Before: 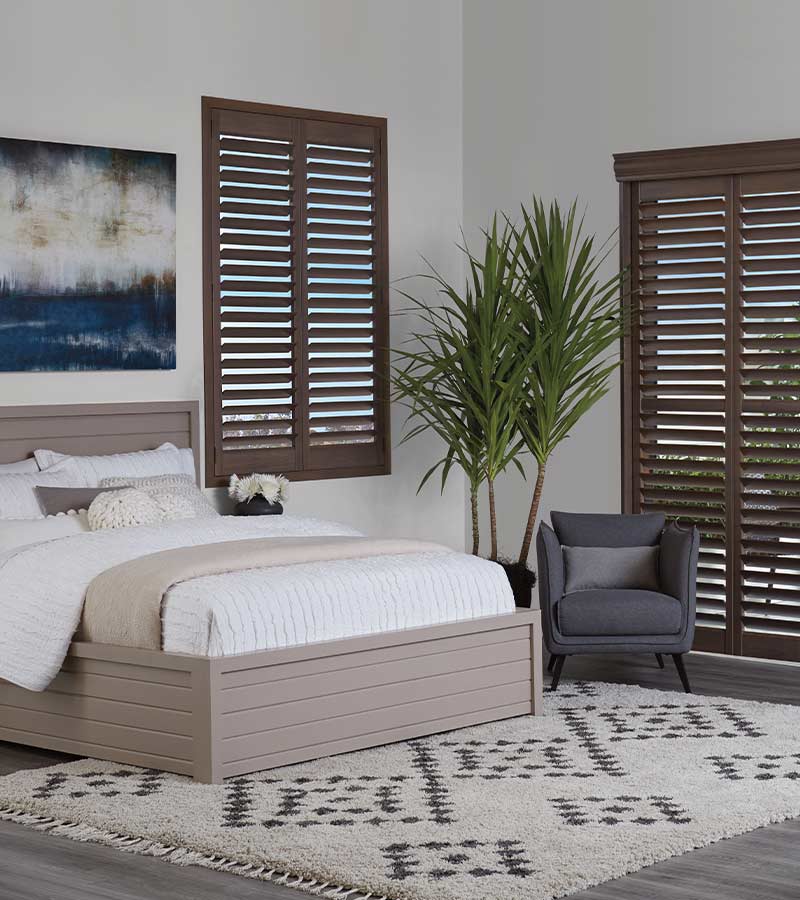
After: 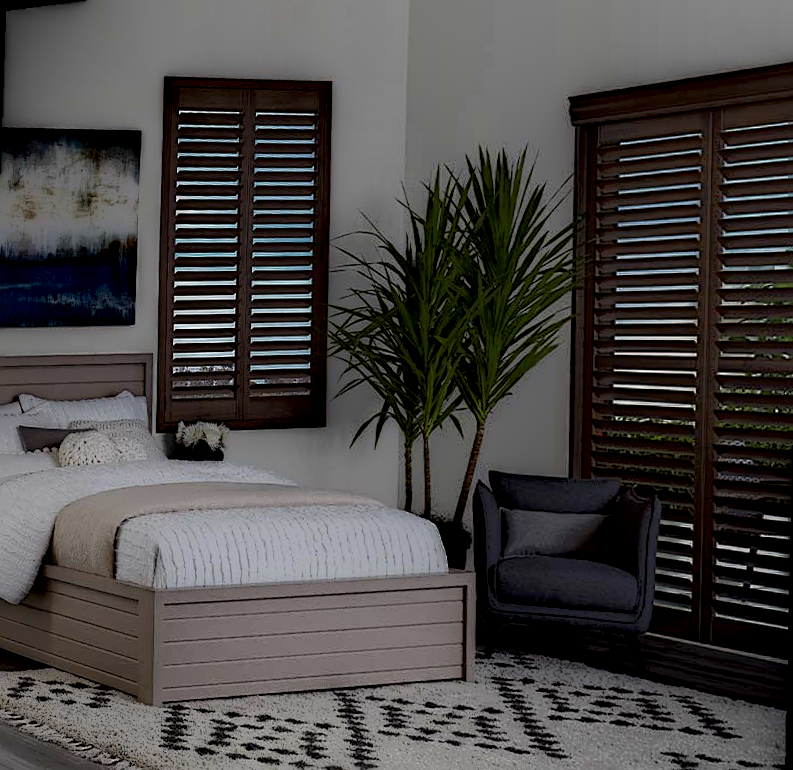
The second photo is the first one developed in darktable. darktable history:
local contrast: highlights 0%, shadows 198%, detail 164%, midtone range 0.001
shadows and highlights: shadows 25, highlights -25
sharpen: on, module defaults
rotate and perspective: rotation 1.69°, lens shift (vertical) -0.023, lens shift (horizontal) -0.291, crop left 0.025, crop right 0.988, crop top 0.092, crop bottom 0.842
